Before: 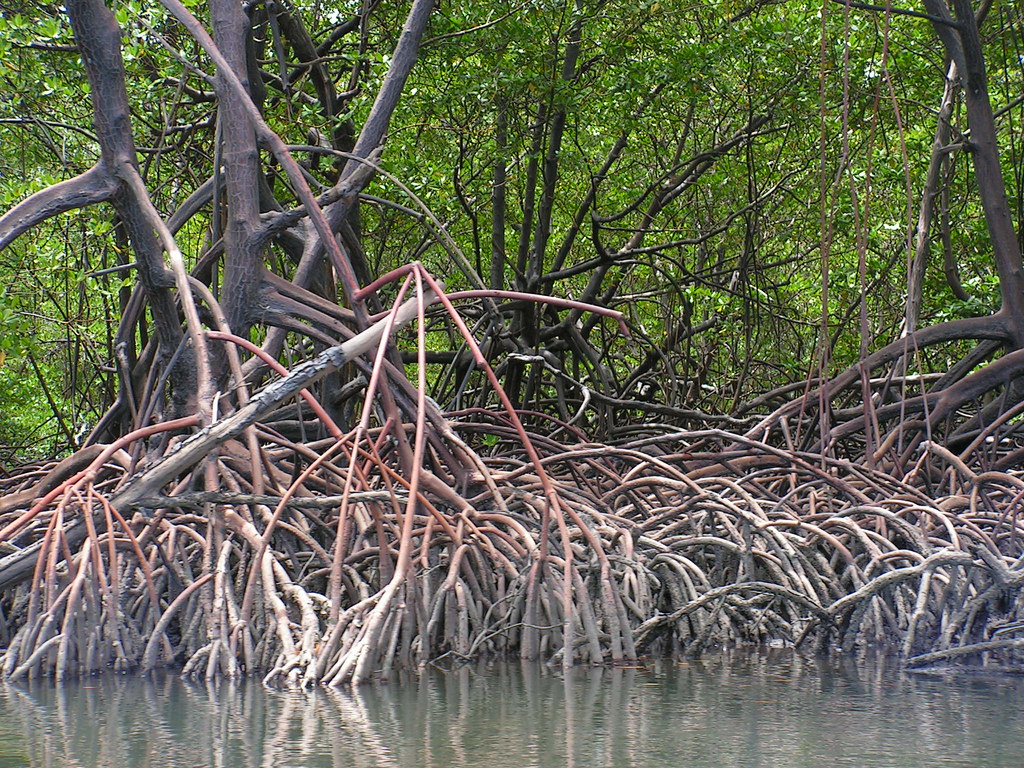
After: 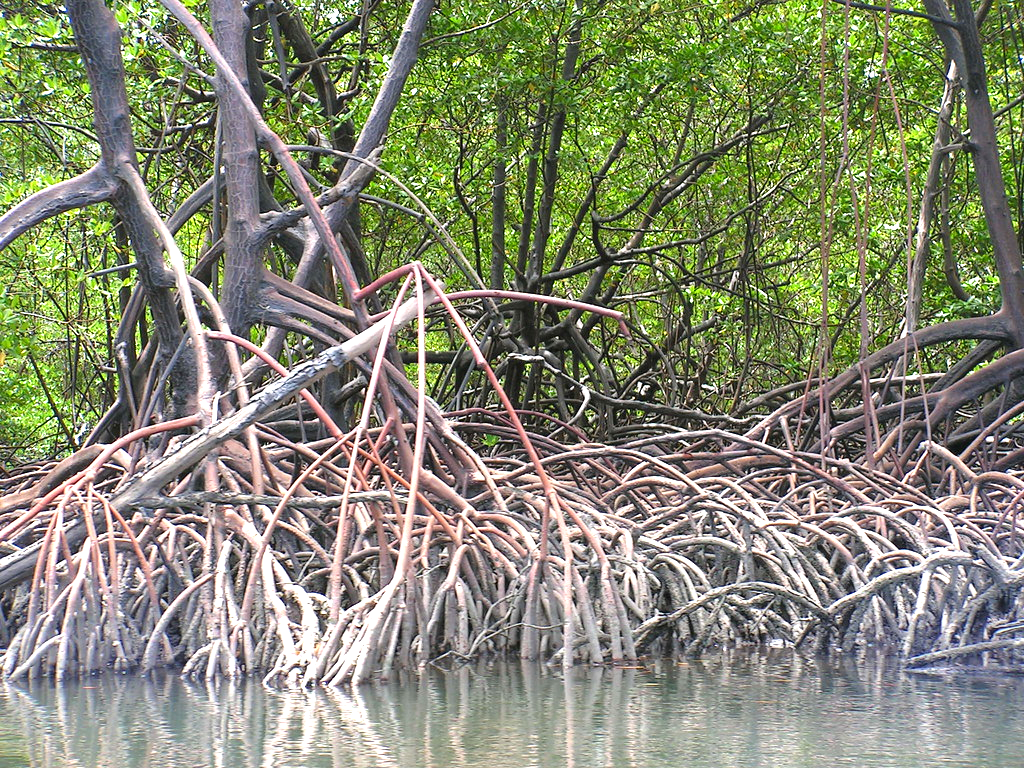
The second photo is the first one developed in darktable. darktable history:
tone equalizer: on, module defaults
exposure: black level correction 0, exposure 0.9 EV, compensate highlight preservation false
